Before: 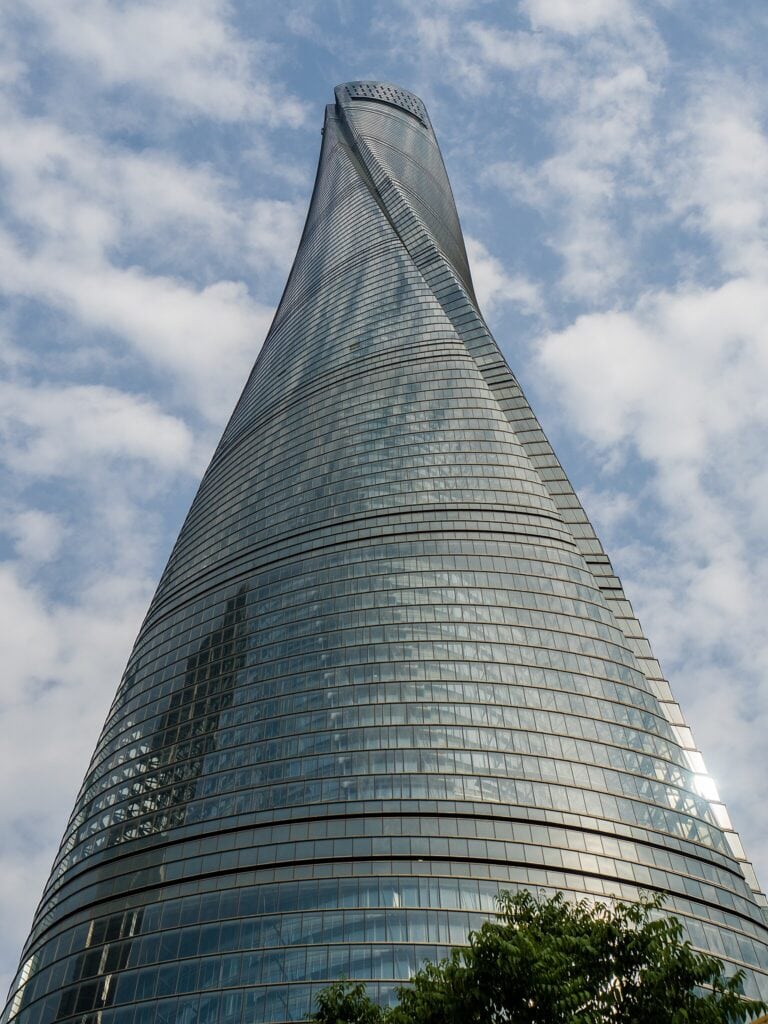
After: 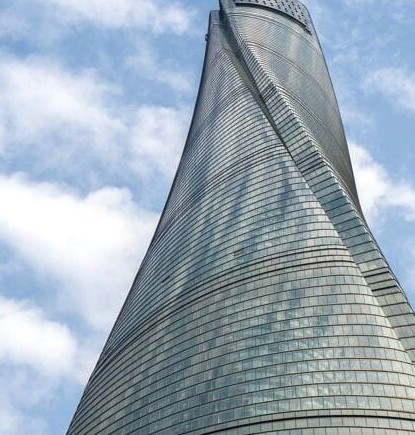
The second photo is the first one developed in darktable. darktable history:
exposure: exposure 0.601 EV, compensate highlight preservation false
color correction: highlights b* -0.021, saturation 0.994
color balance rgb: perceptual saturation grading › global saturation 0.888%, global vibrance 18.853%
crop: left 15.193%, top 9.208%, right 30.735%, bottom 48.303%
